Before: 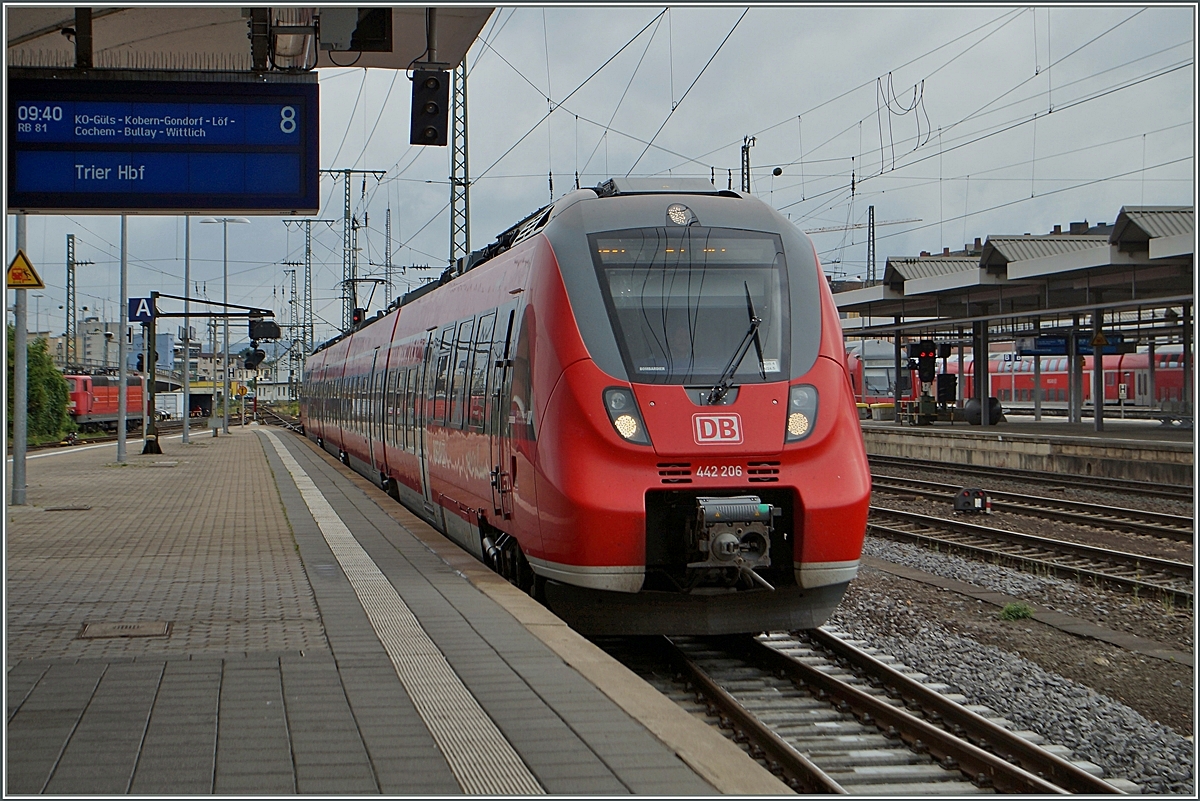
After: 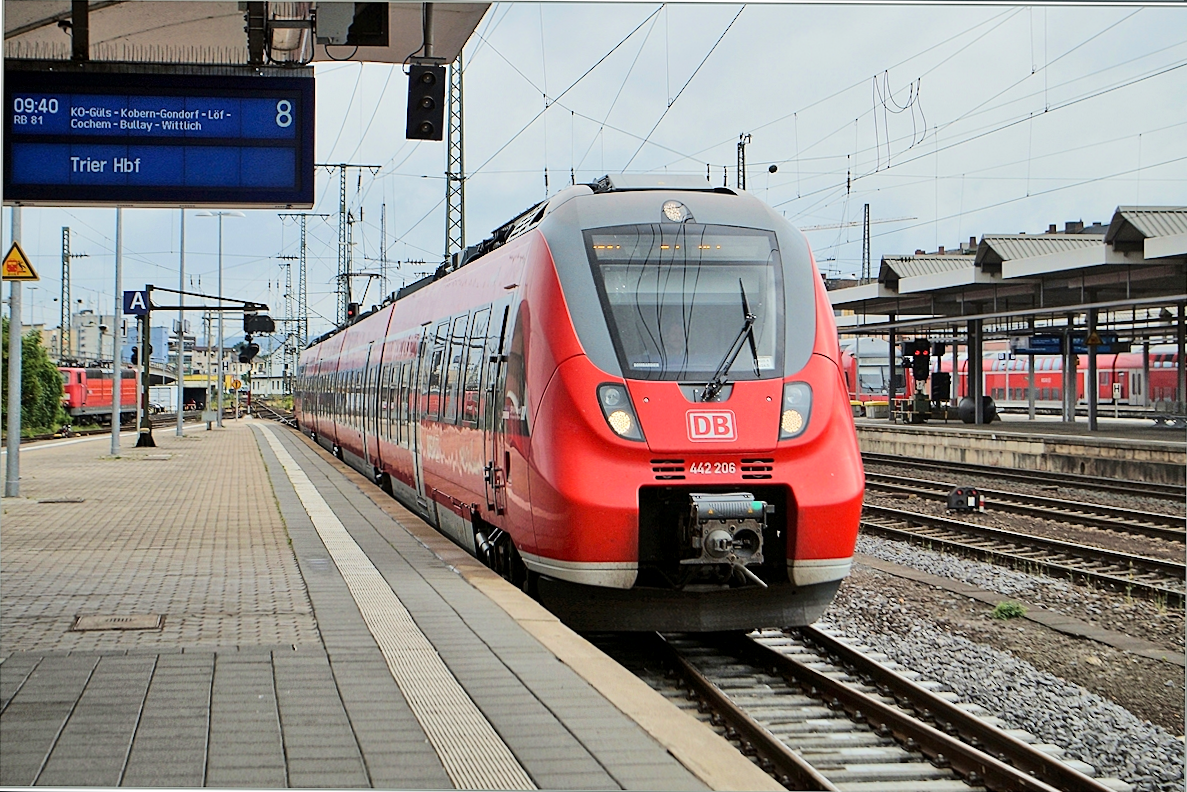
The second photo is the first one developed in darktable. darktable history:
crop and rotate: angle -0.39°
tone equalizer: -7 EV 0.141 EV, -6 EV 0.609 EV, -5 EV 1.19 EV, -4 EV 1.31 EV, -3 EV 1.13 EV, -2 EV 0.6 EV, -1 EV 0.161 EV, edges refinement/feathering 500, mask exposure compensation -1.57 EV, preserve details no
local contrast: mode bilateral grid, contrast 19, coarseness 50, detail 119%, midtone range 0.2
